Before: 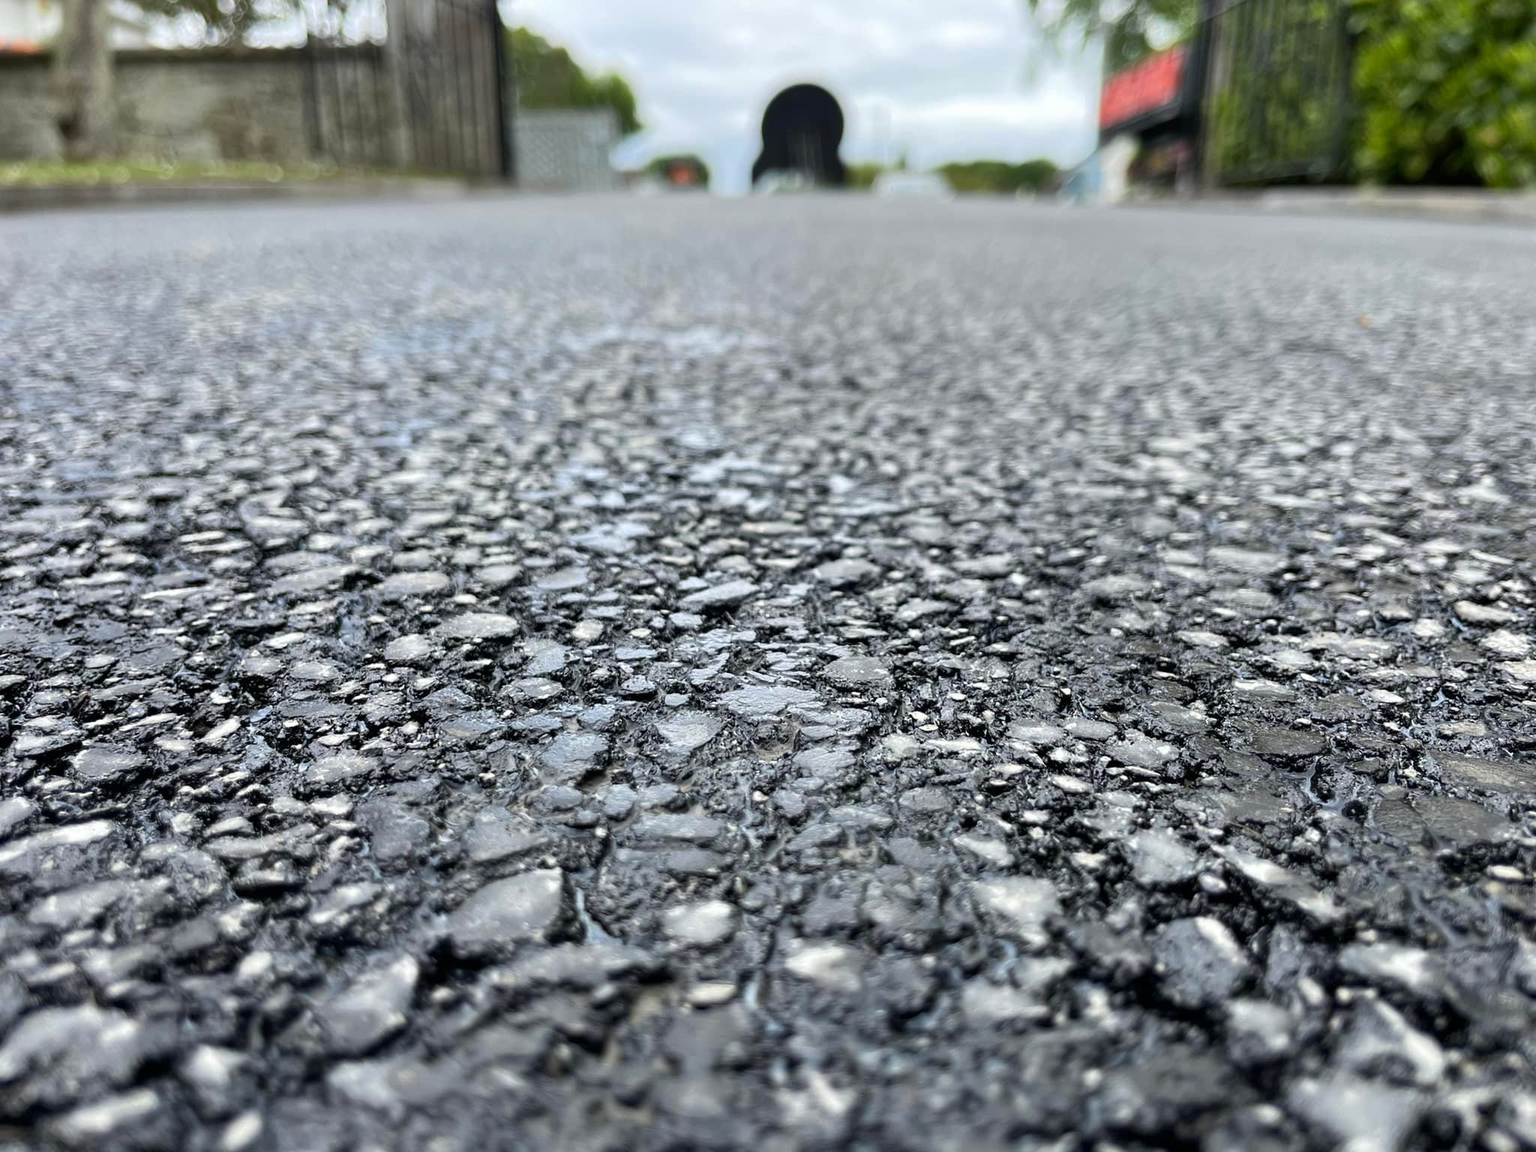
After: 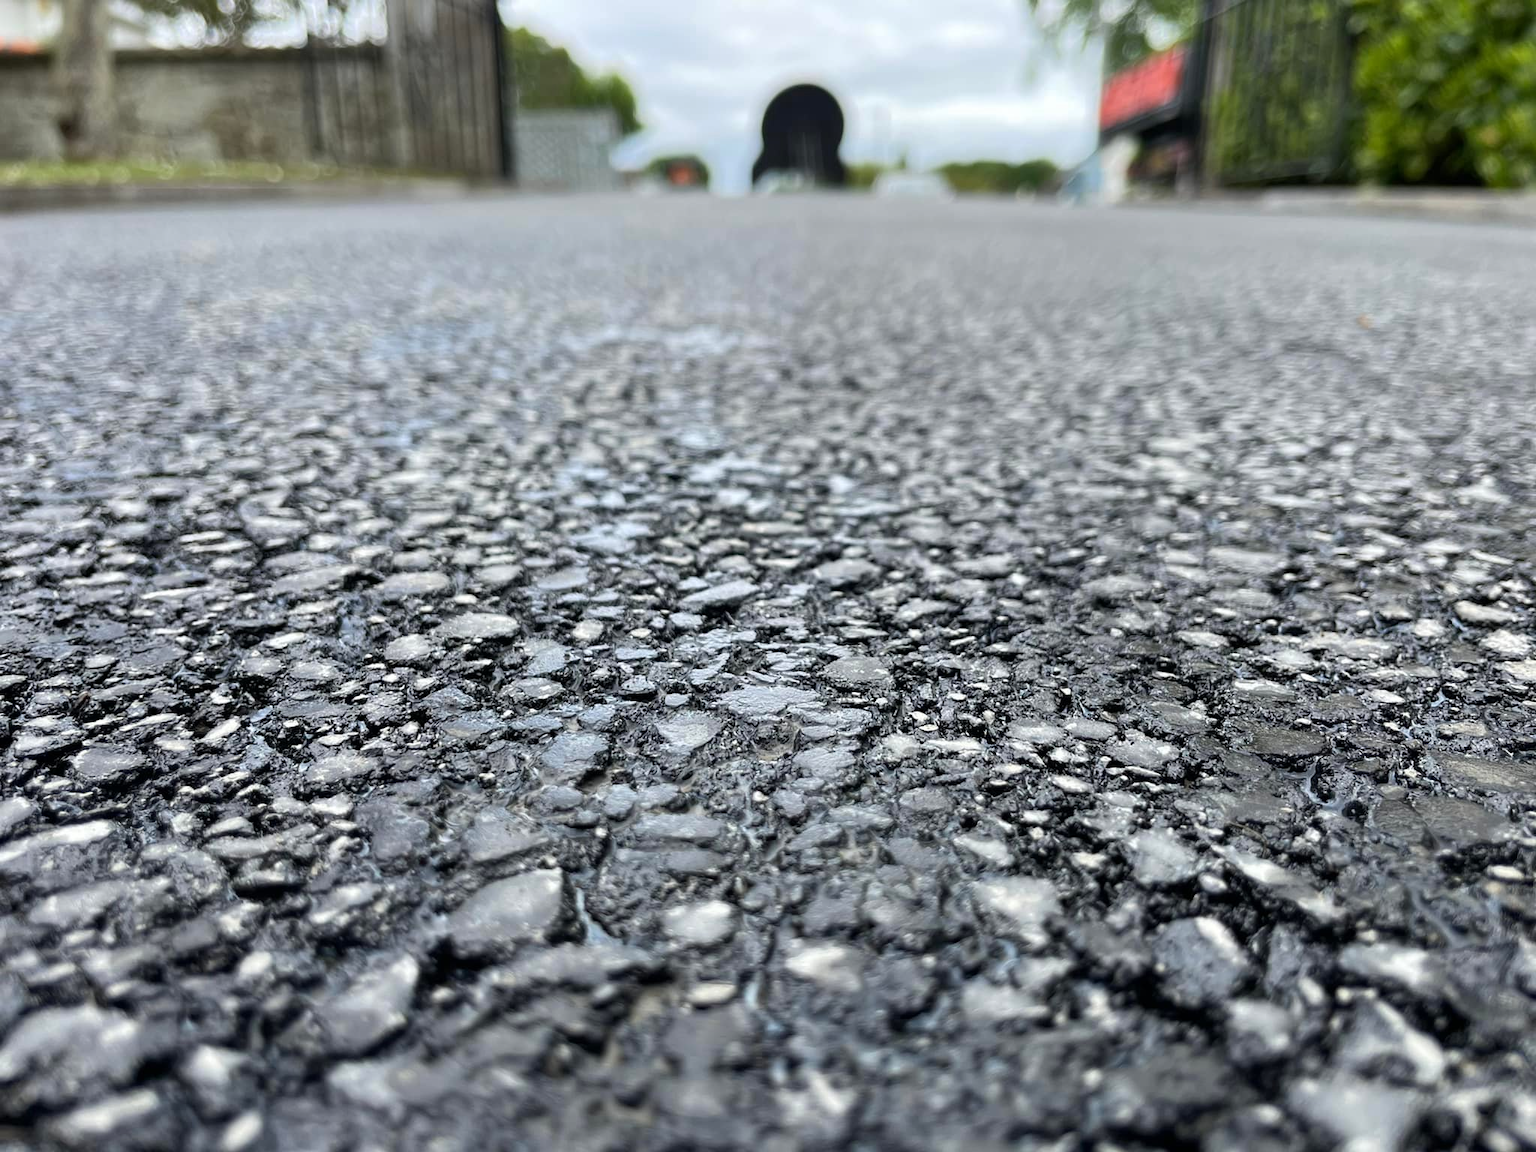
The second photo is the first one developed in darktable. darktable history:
color correction: highlights a* 0.019, highlights b* -0.315
